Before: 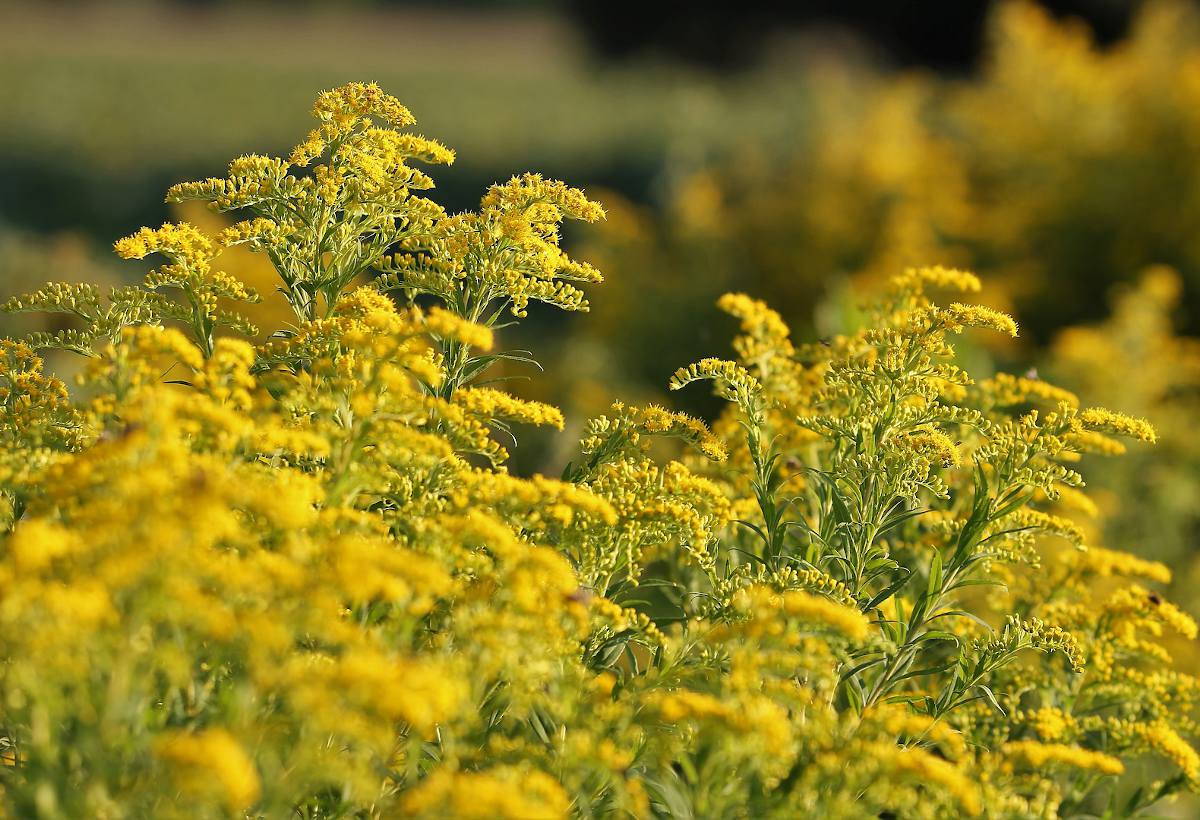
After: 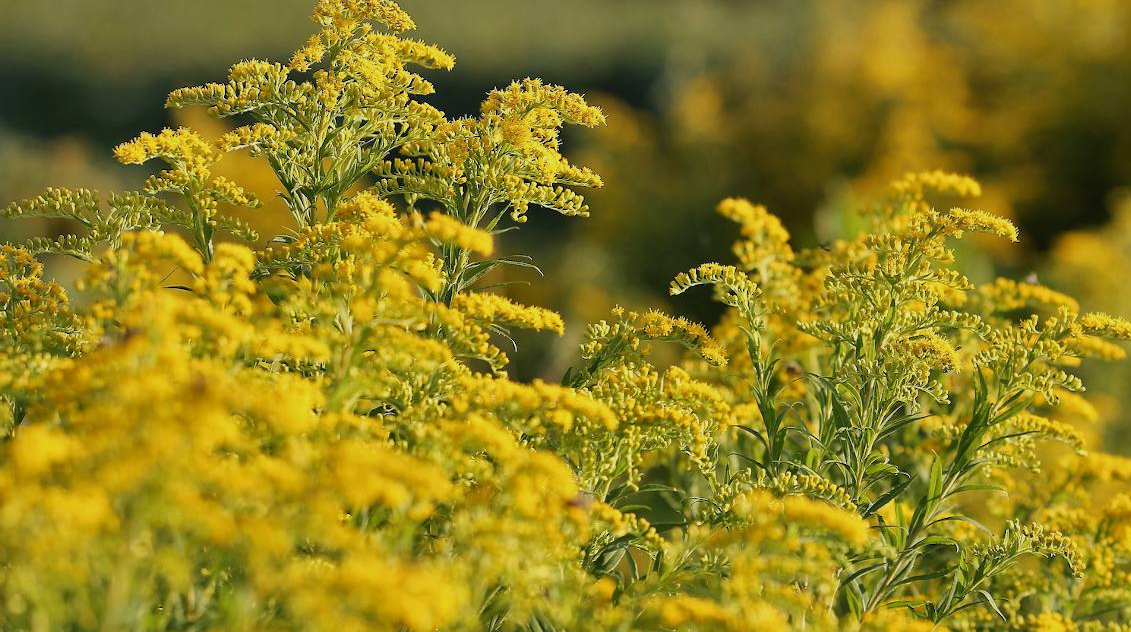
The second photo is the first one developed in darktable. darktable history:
filmic rgb: black relative exposure -14.19 EV, white relative exposure 3.39 EV, hardness 7.89, preserve chrominance max RGB
crop and rotate: angle 0.03°, top 11.643%, right 5.651%, bottom 11.189%
